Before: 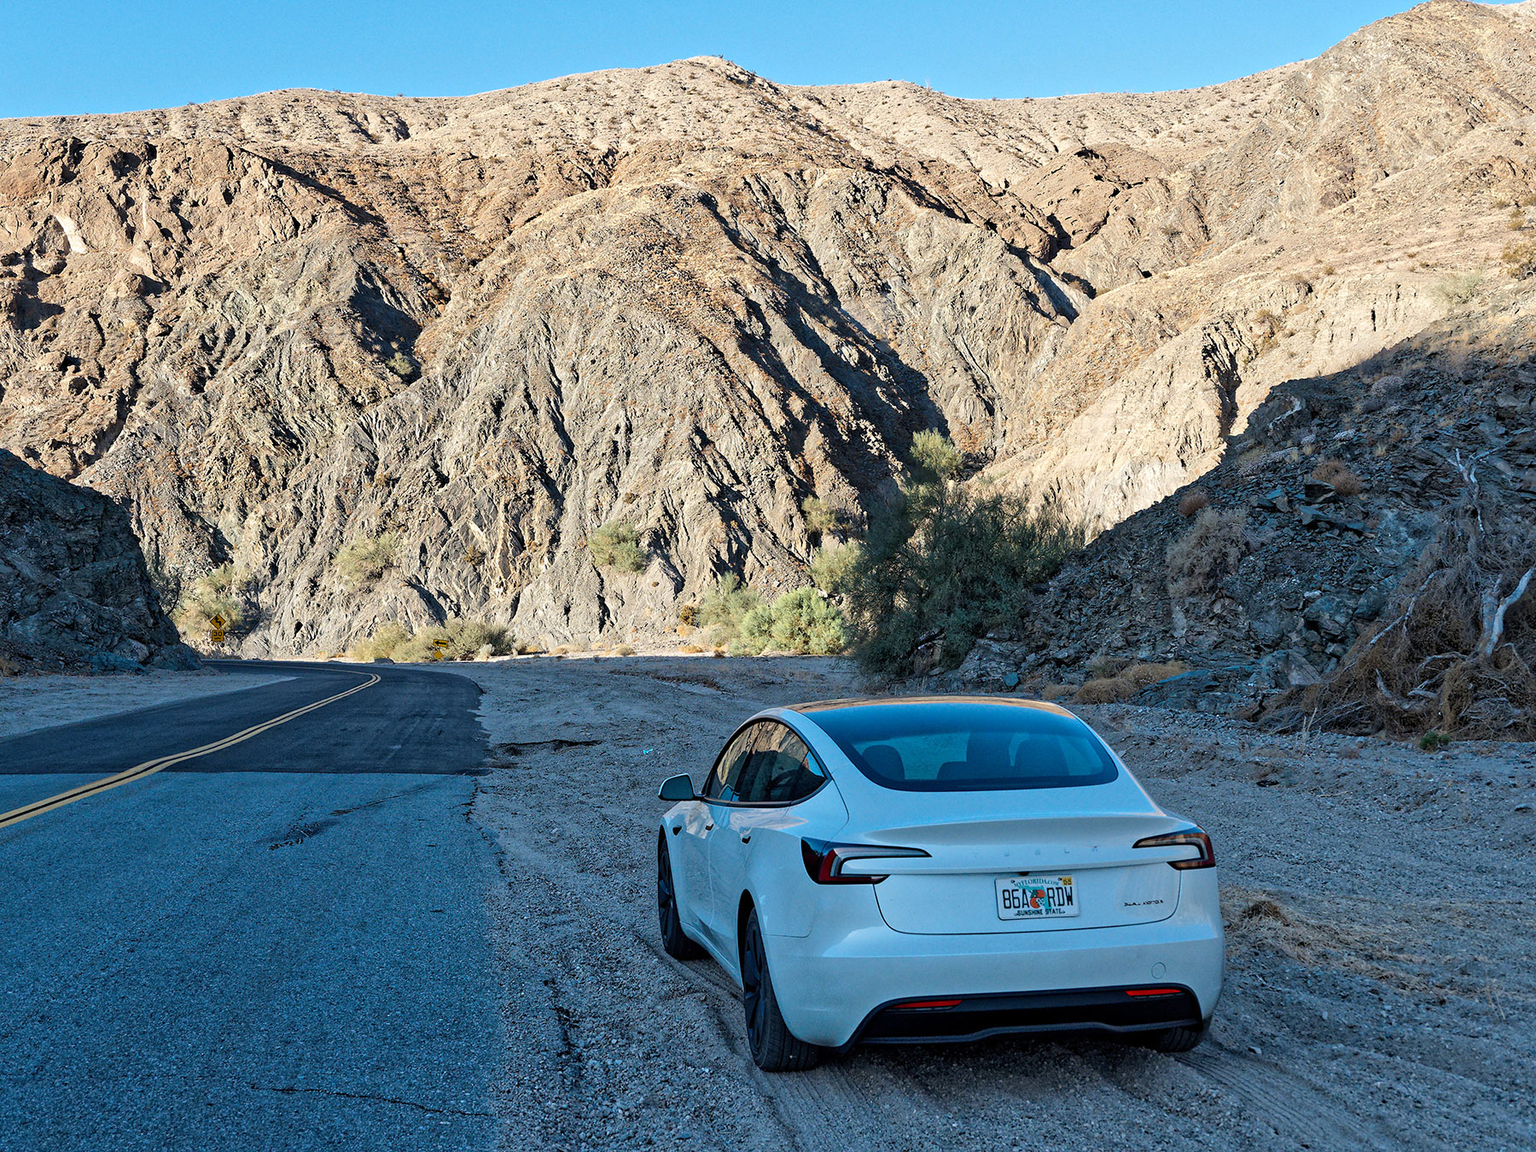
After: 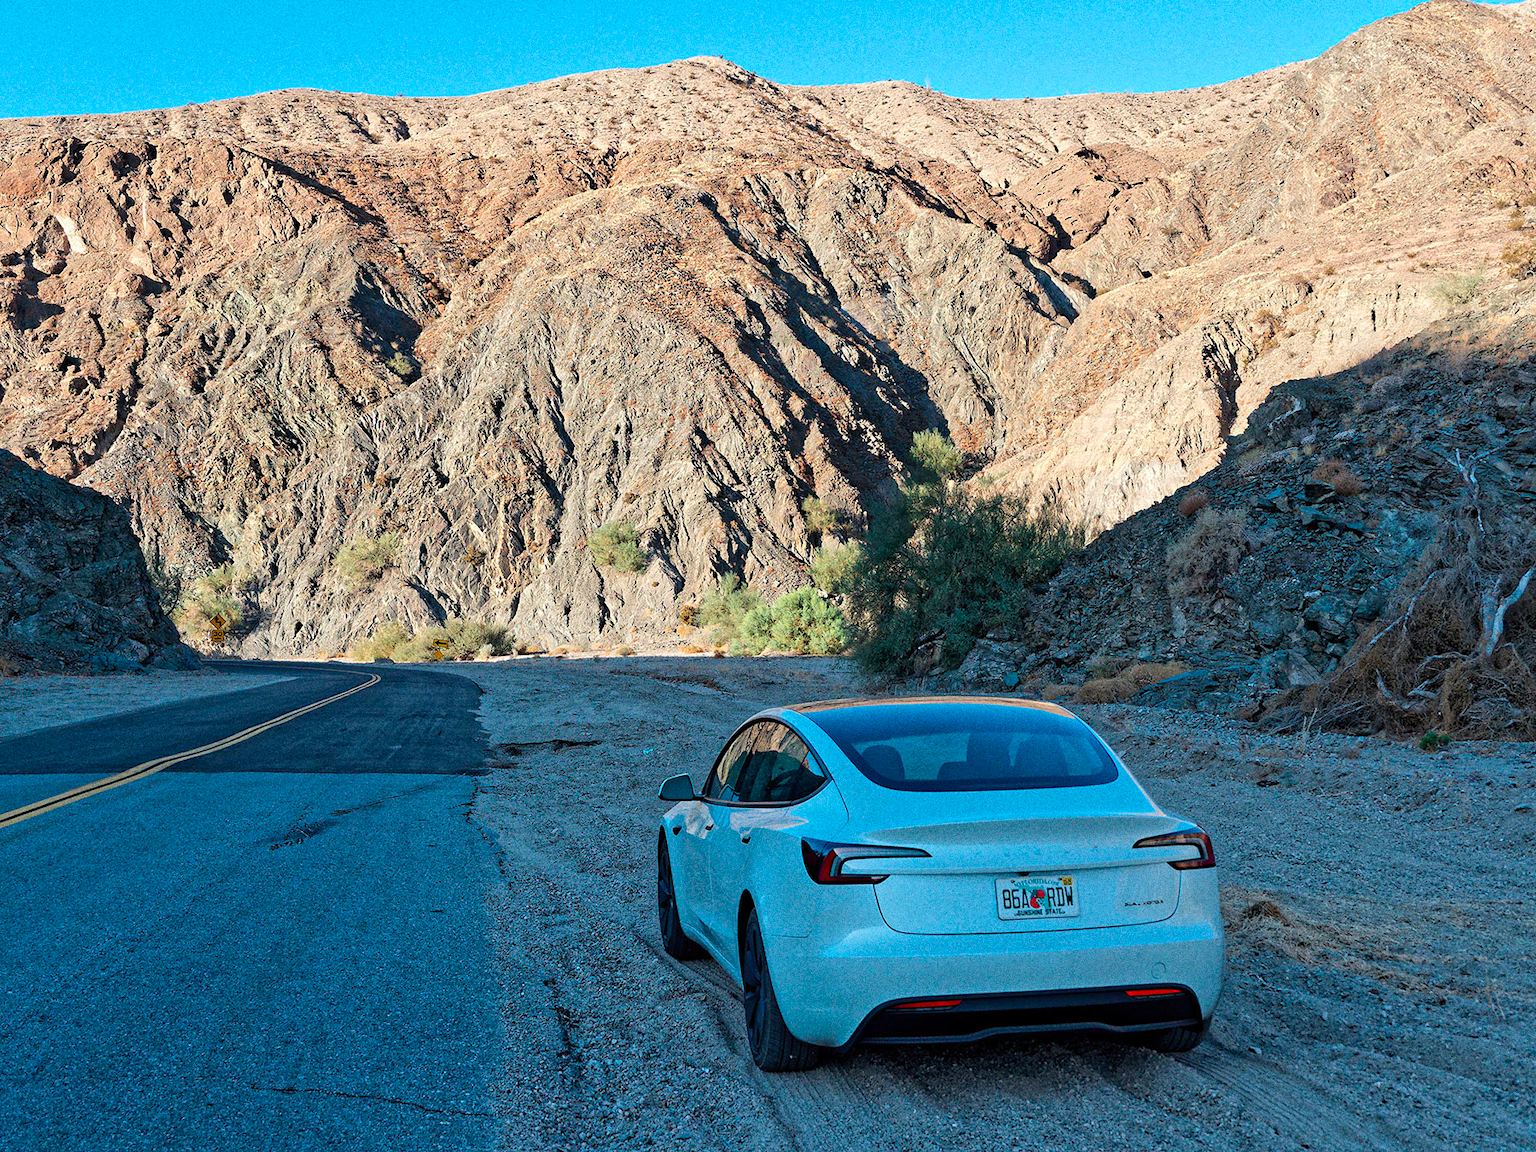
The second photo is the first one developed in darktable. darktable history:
grain: coarseness 0.09 ISO, strength 40%
color contrast: green-magenta contrast 1.73, blue-yellow contrast 1.15
